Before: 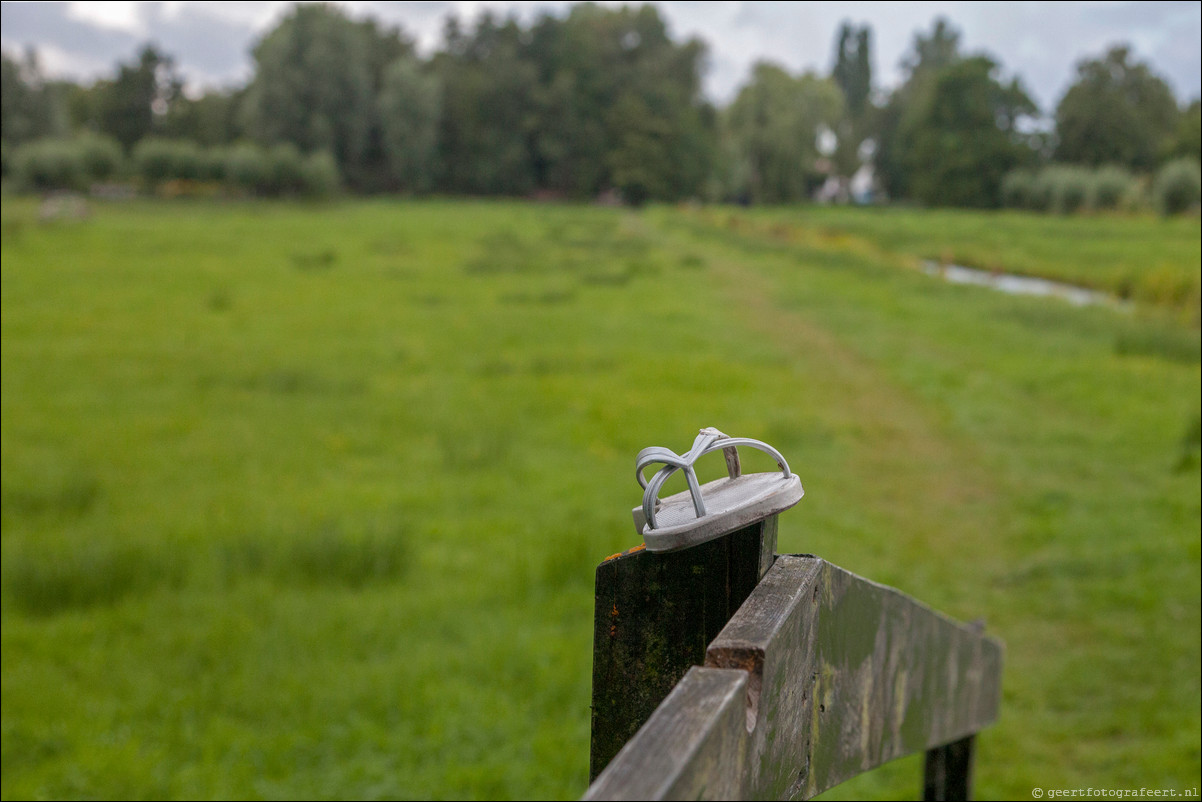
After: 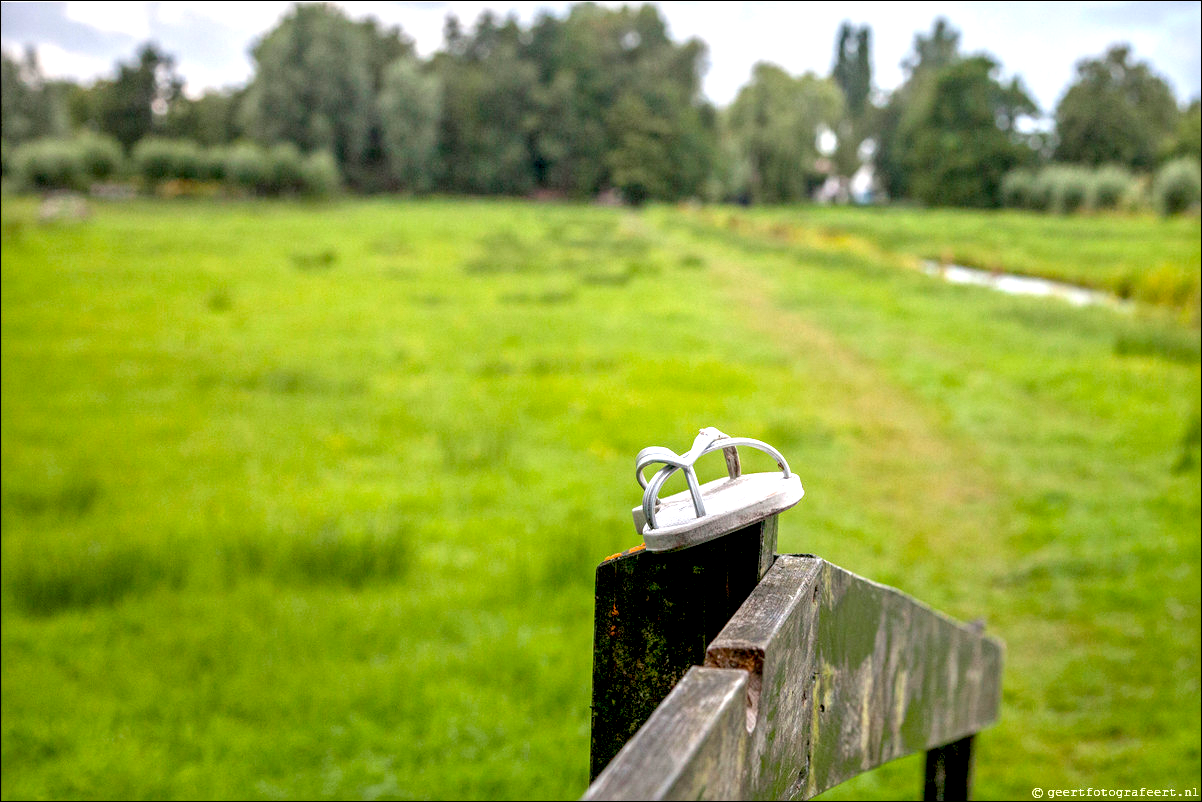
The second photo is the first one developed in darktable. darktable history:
exposure: black level correction 0.011, exposure 1.088 EV, compensate exposure bias true, compensate highlight preservation false
local contrast: on, module defaults
